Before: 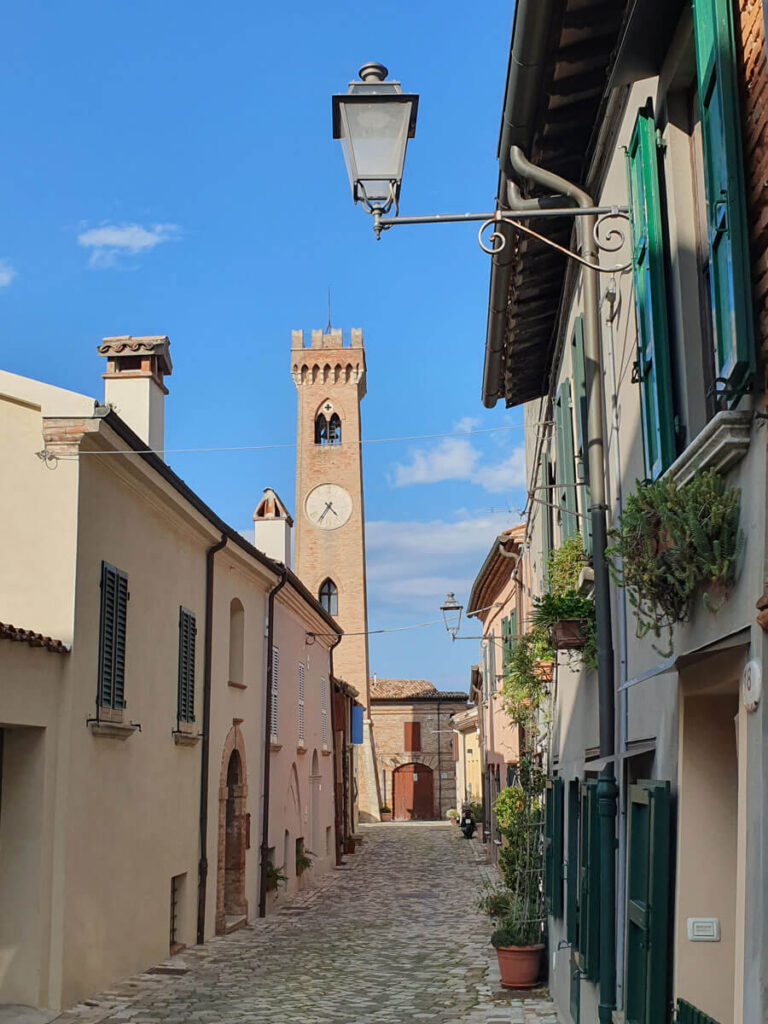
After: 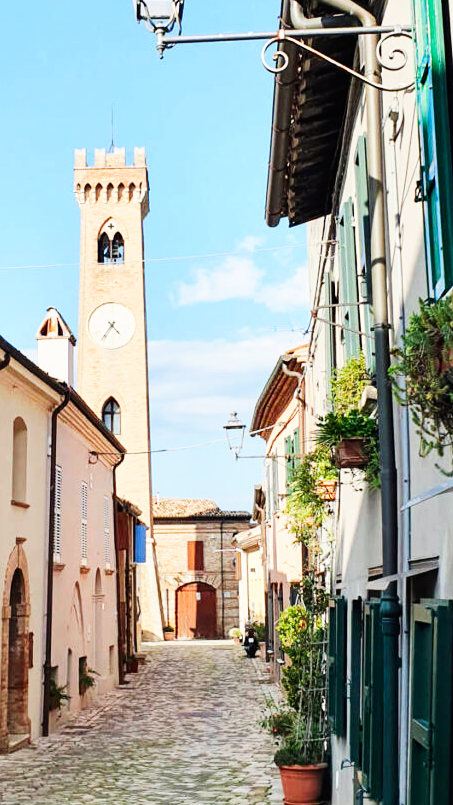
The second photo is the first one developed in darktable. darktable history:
base curve: curves: ch0 [(0, 0) (0.007, 0.004) (0.027, 0.03) (0.046, 0.07) (0.207, 0.54) (0.442, 0.872) (0.673, 0.972) (1, 1)], preserve colors none
crop and rotate: left 28.256%, top 17.734%, right 12.656%, bottom 3.573%
